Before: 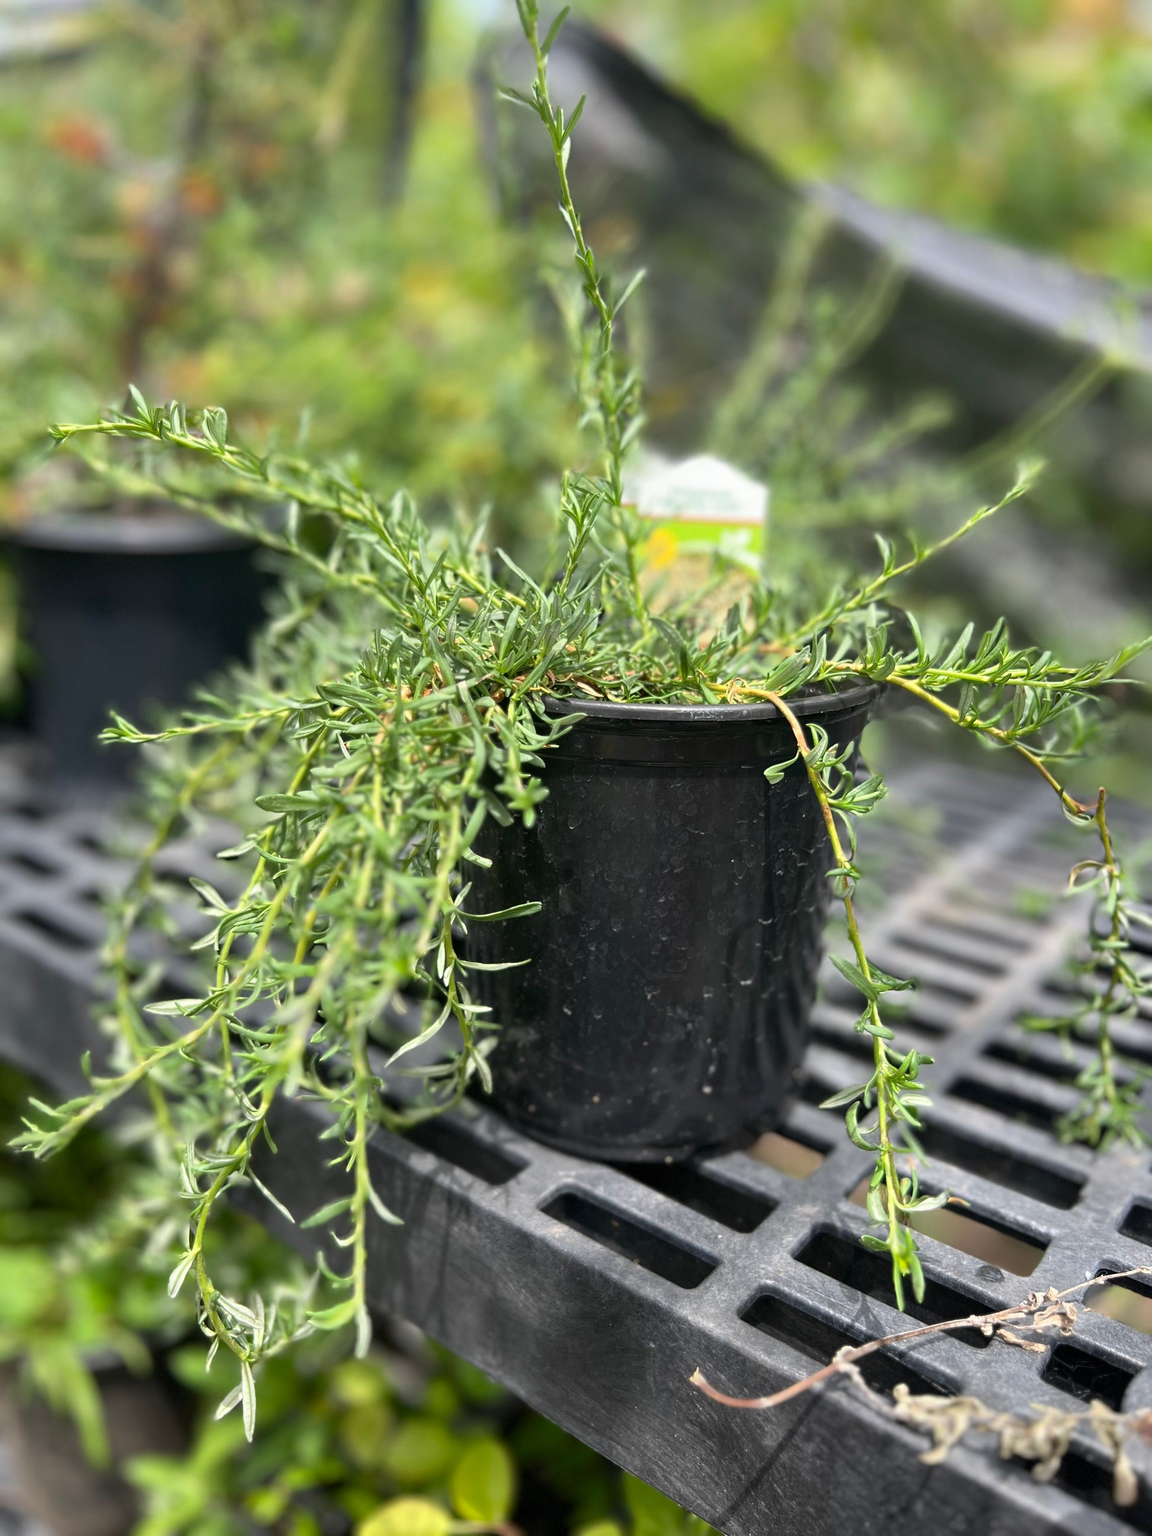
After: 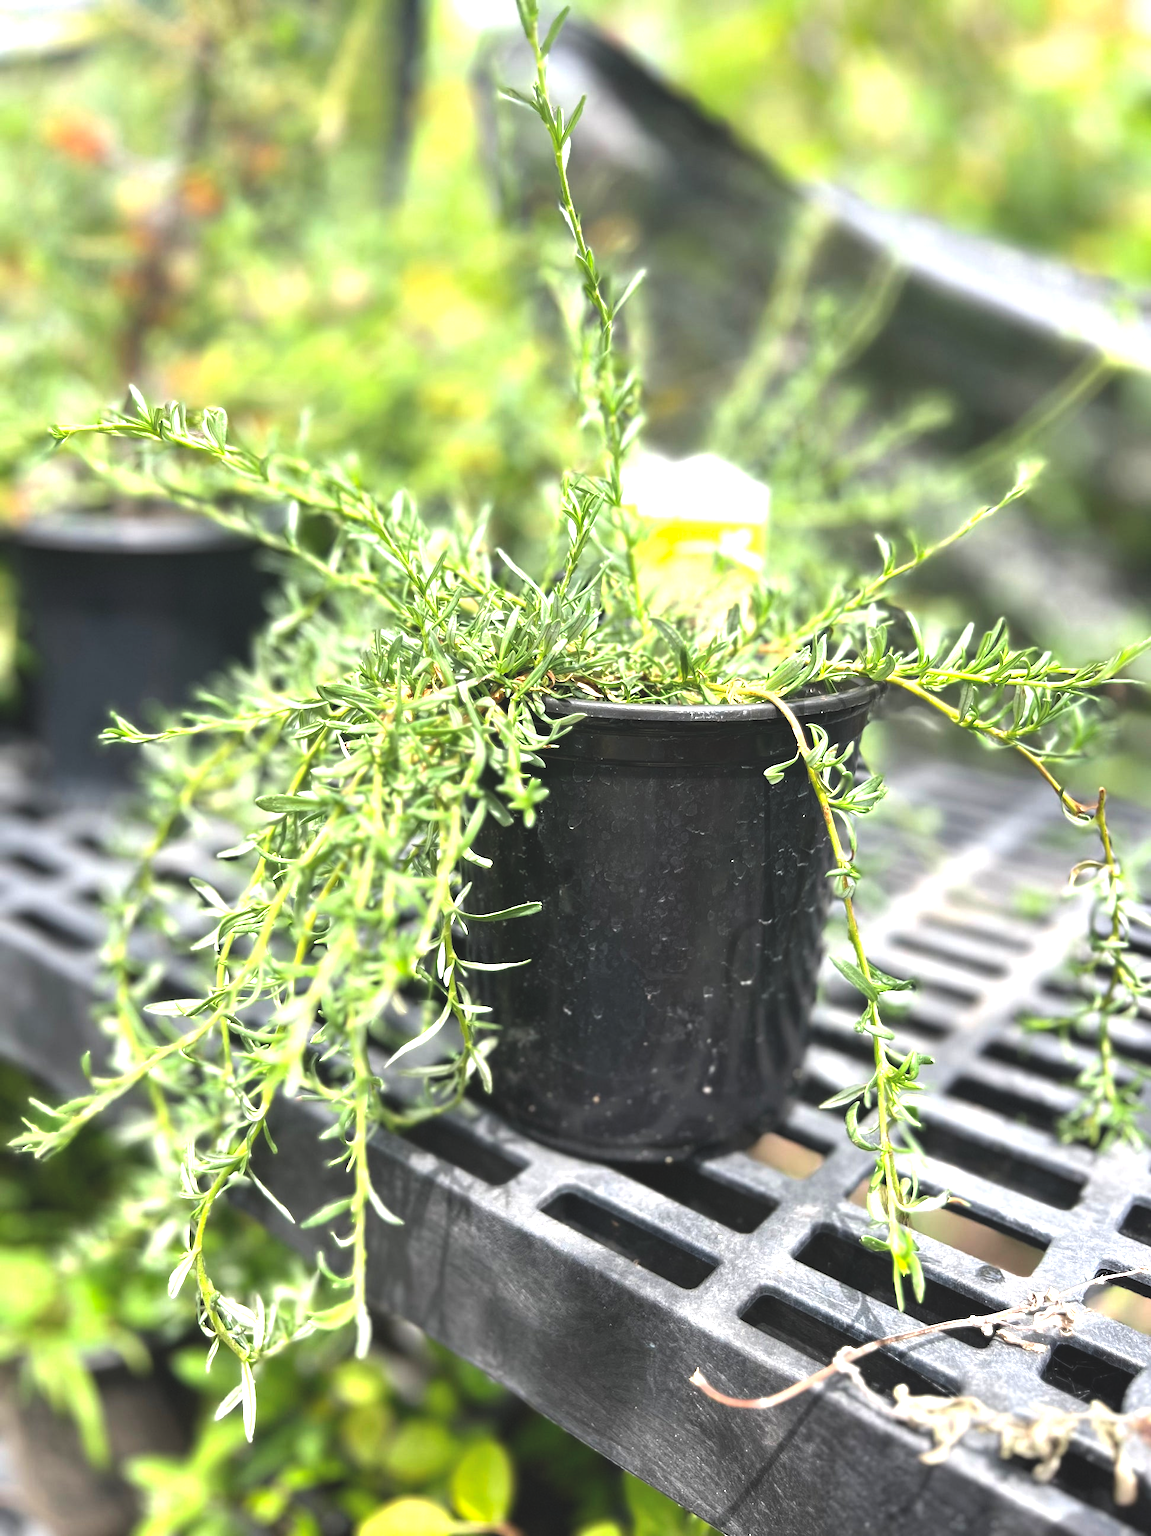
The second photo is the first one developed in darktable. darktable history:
levels: levels [0.012, 0.367, 0.697]
color zones: curves: ch1 [(0, 0.523) (0.143, 0.545) (0.286, 0.52) (0.429, 0.506) (0.571, 0.503) (0.714, 0.503) (0.857, 0.508) (1, 0.523)]
exposure: black level correction -0.014, exposure -0.189 EV, compensate highlight preservation false
